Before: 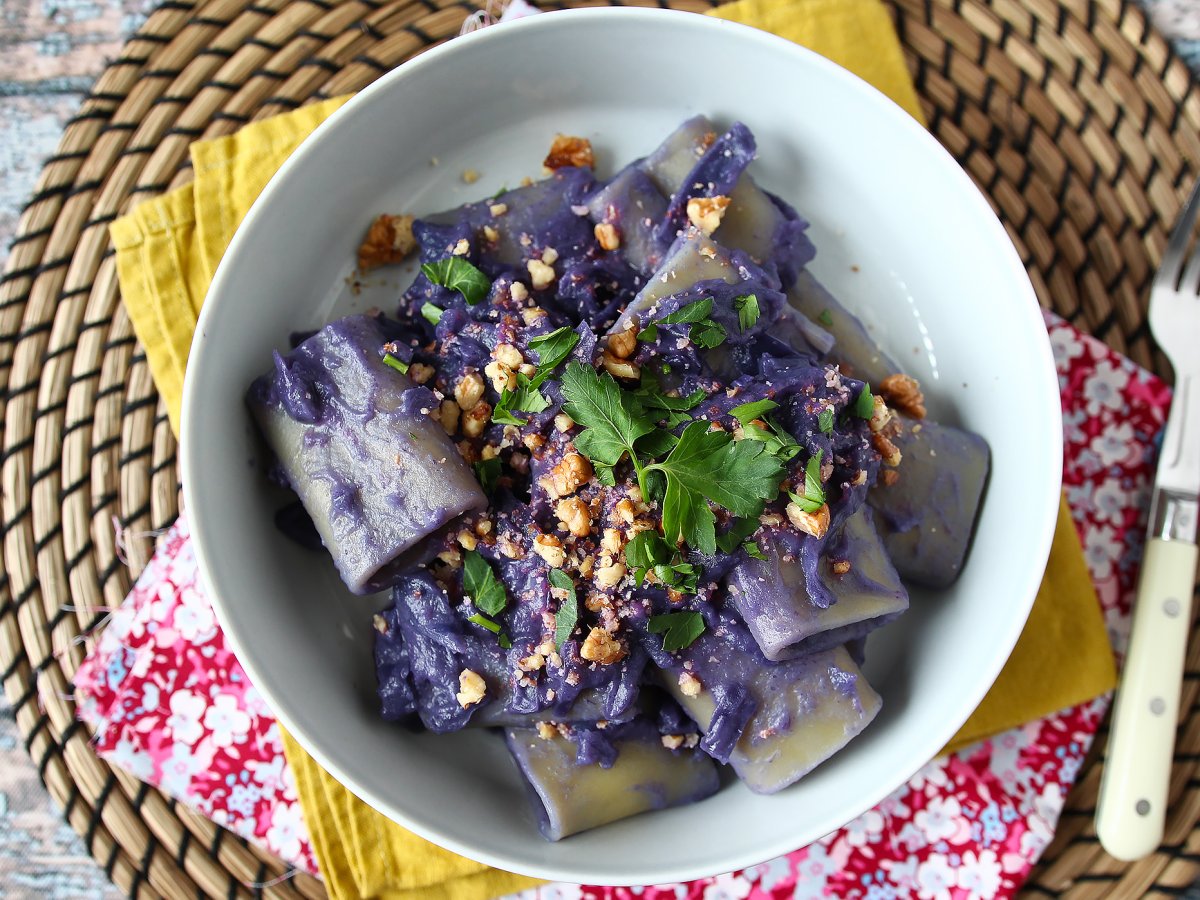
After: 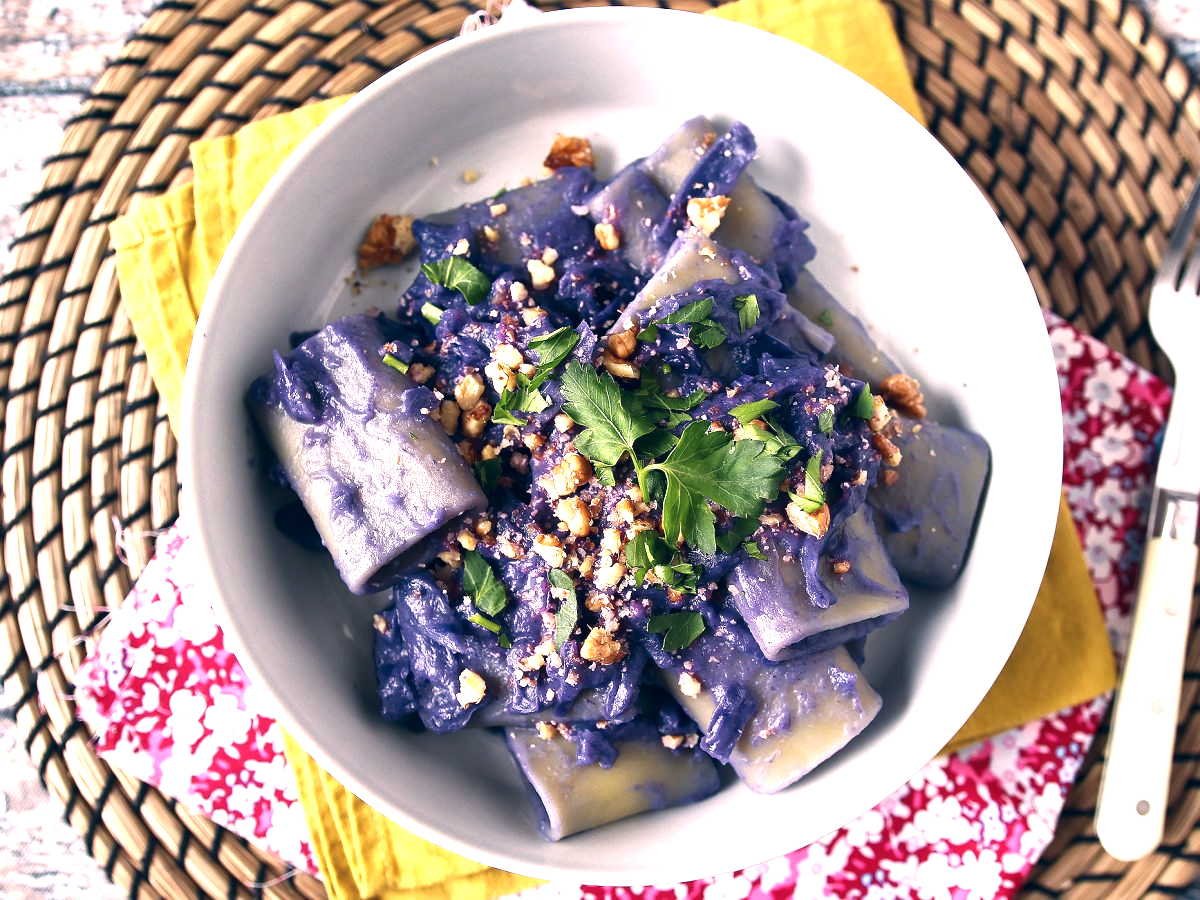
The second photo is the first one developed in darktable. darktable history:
color correction: highlights a* 14.46, highlights b* 5.99, shadows a* -6.02, shadows b* -15.92, saturation 0.858
exposure: exposure 1 EV, compensate exposure bias true, compensate highlight preservation false
contrast brightness saturation: brightness -0.095
